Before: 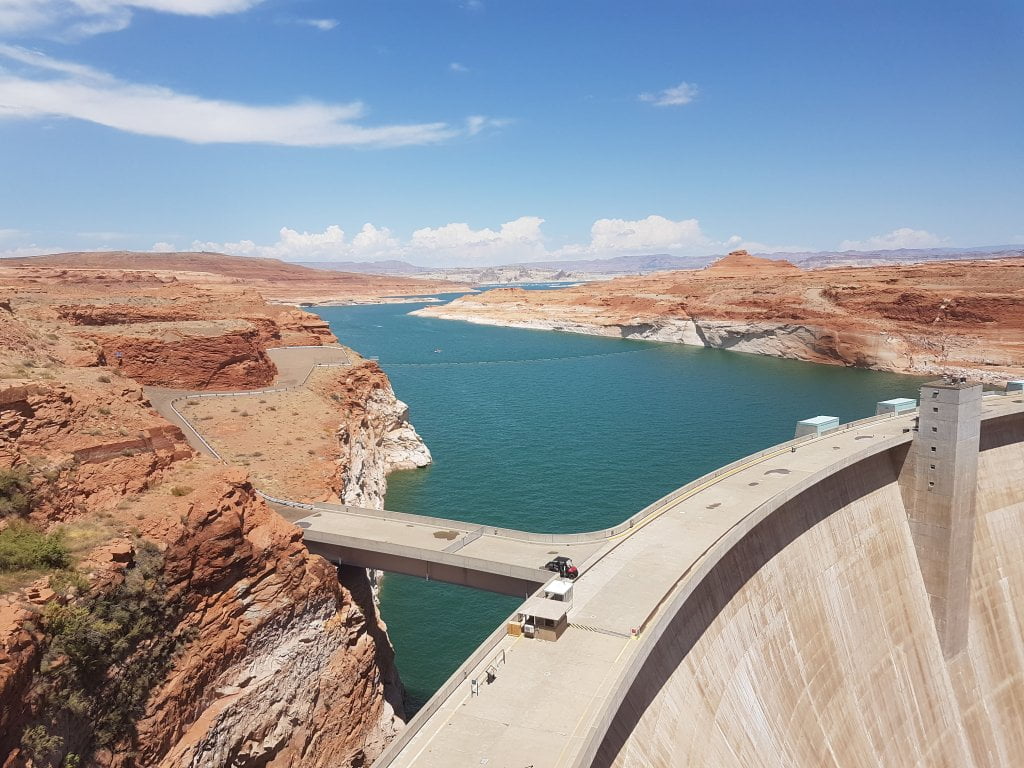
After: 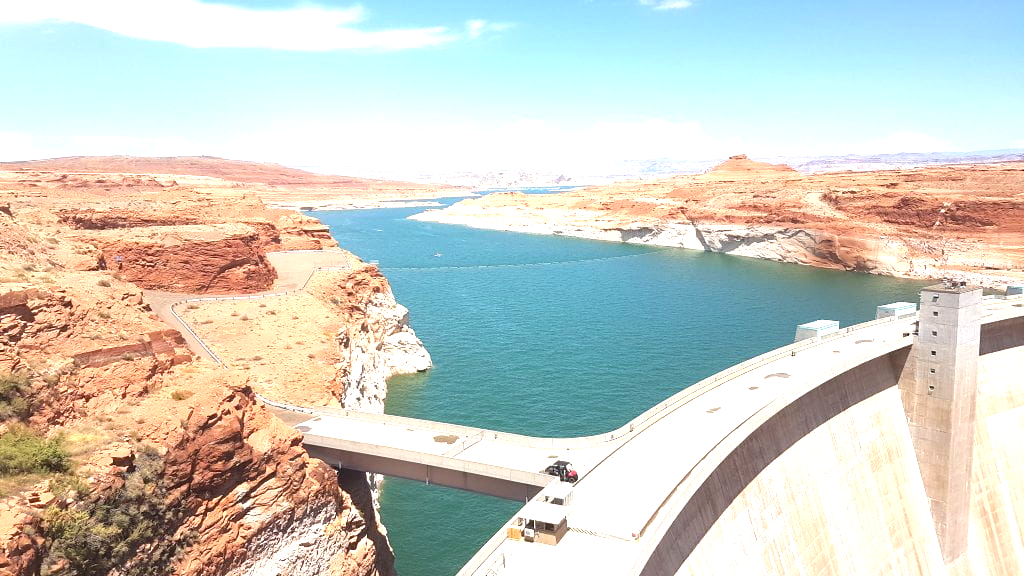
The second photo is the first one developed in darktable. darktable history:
crop and rotate: top 12.5%, bottom 12.5%
exposure: exposure 1.137 EV, compensate highlight preservation false
